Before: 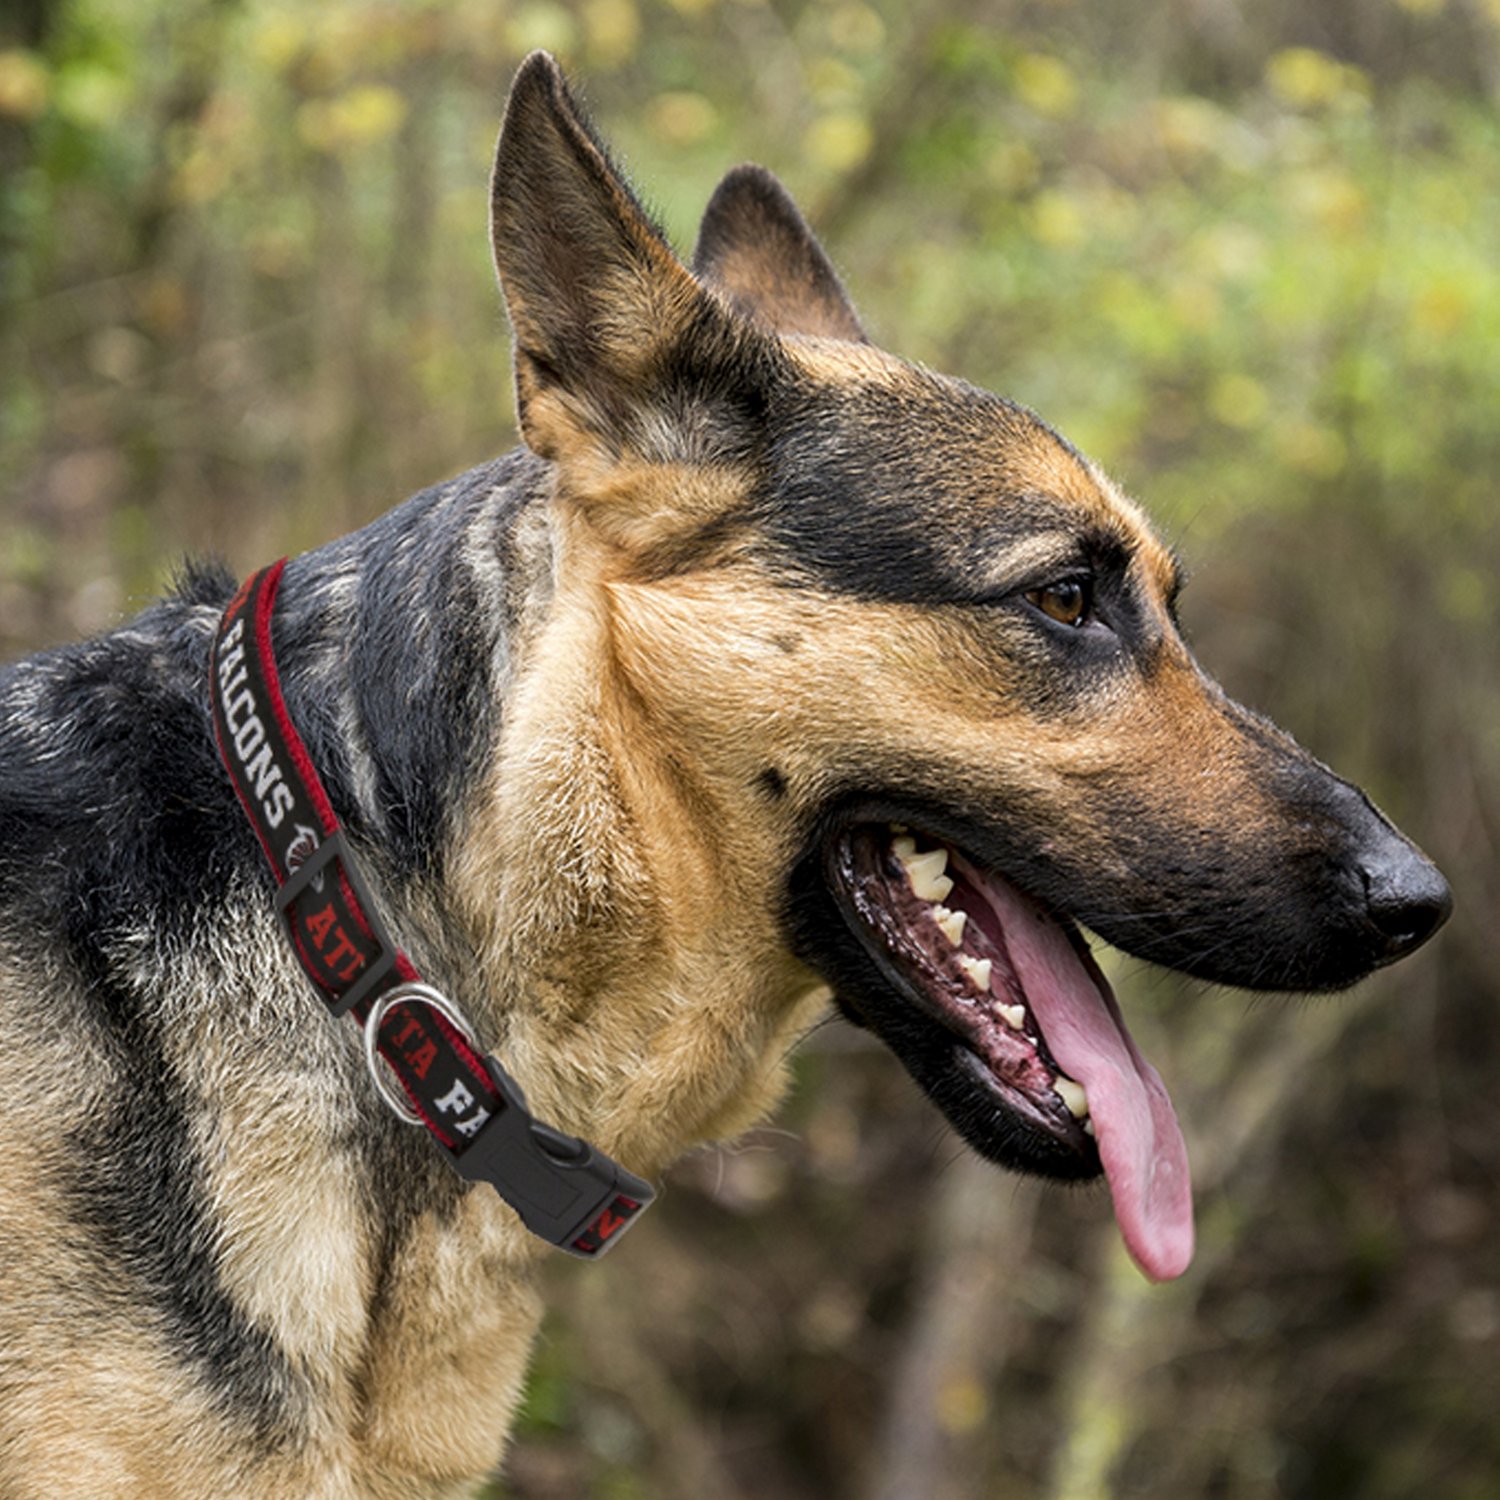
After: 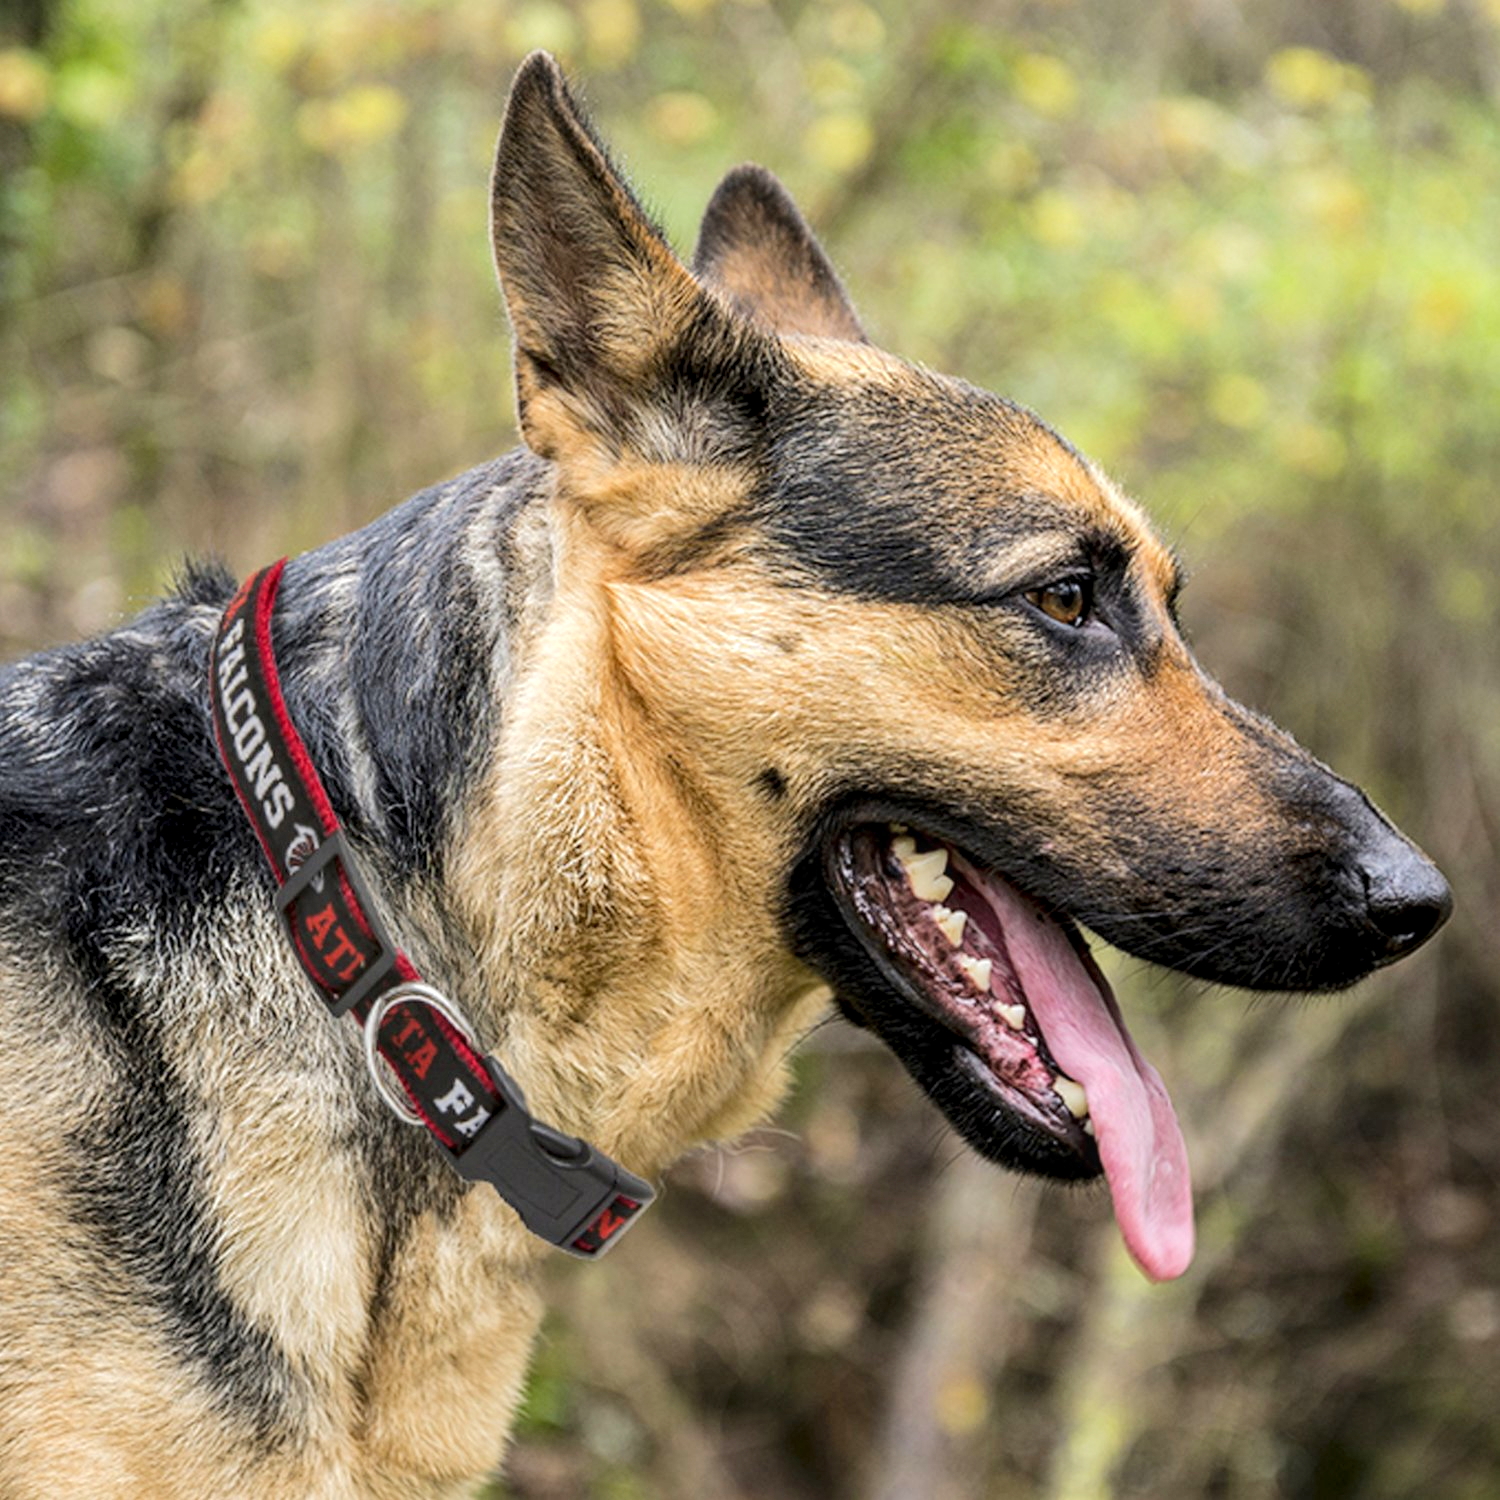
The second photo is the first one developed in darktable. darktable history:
base curve: curves: ch0 [(0, 0) (0.158, 0.273) (0.879, 0.895) (1, 1)]
local contrast: on, module defaults
